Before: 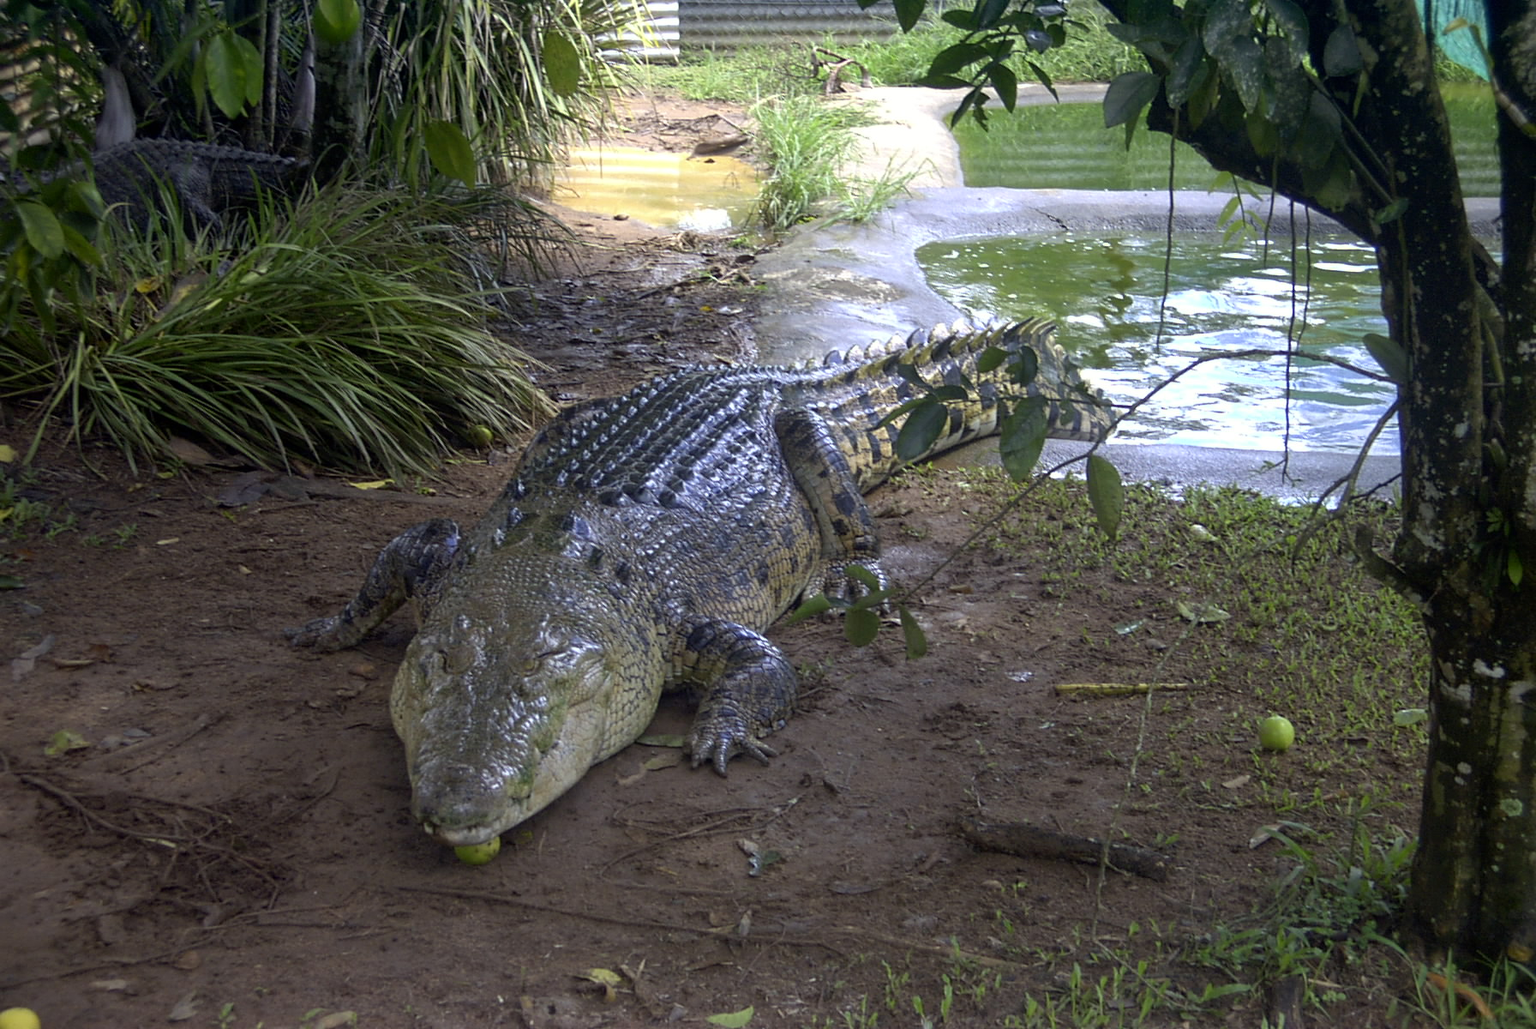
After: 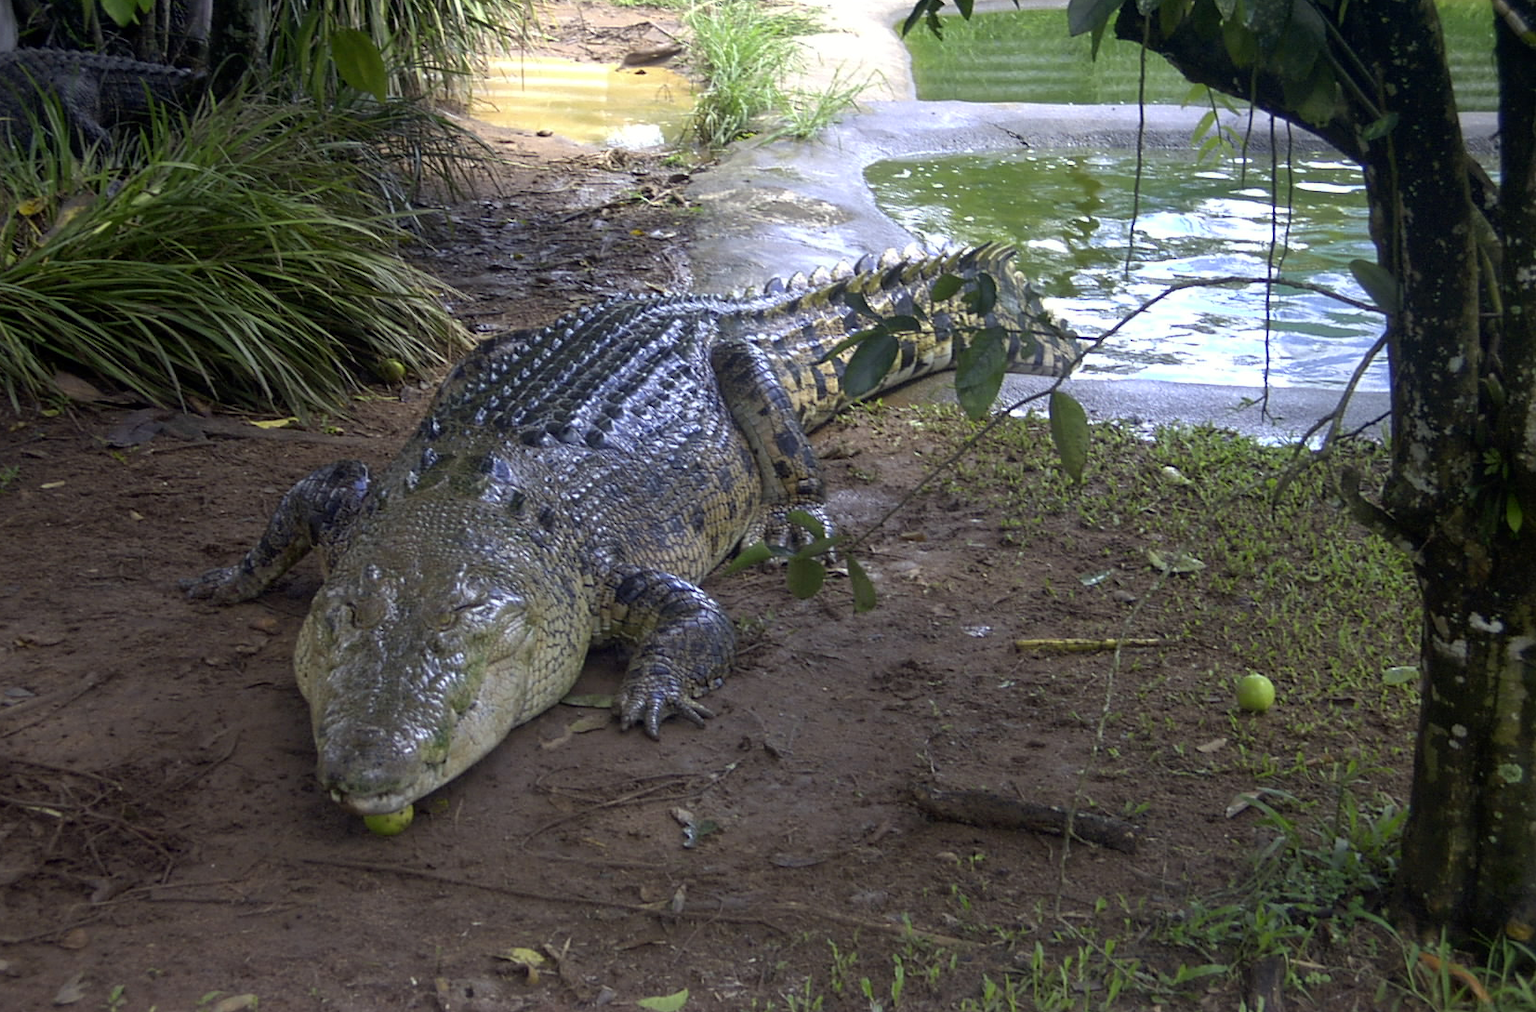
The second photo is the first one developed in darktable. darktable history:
crop and rotate: left 7.764%, top 9.19%
